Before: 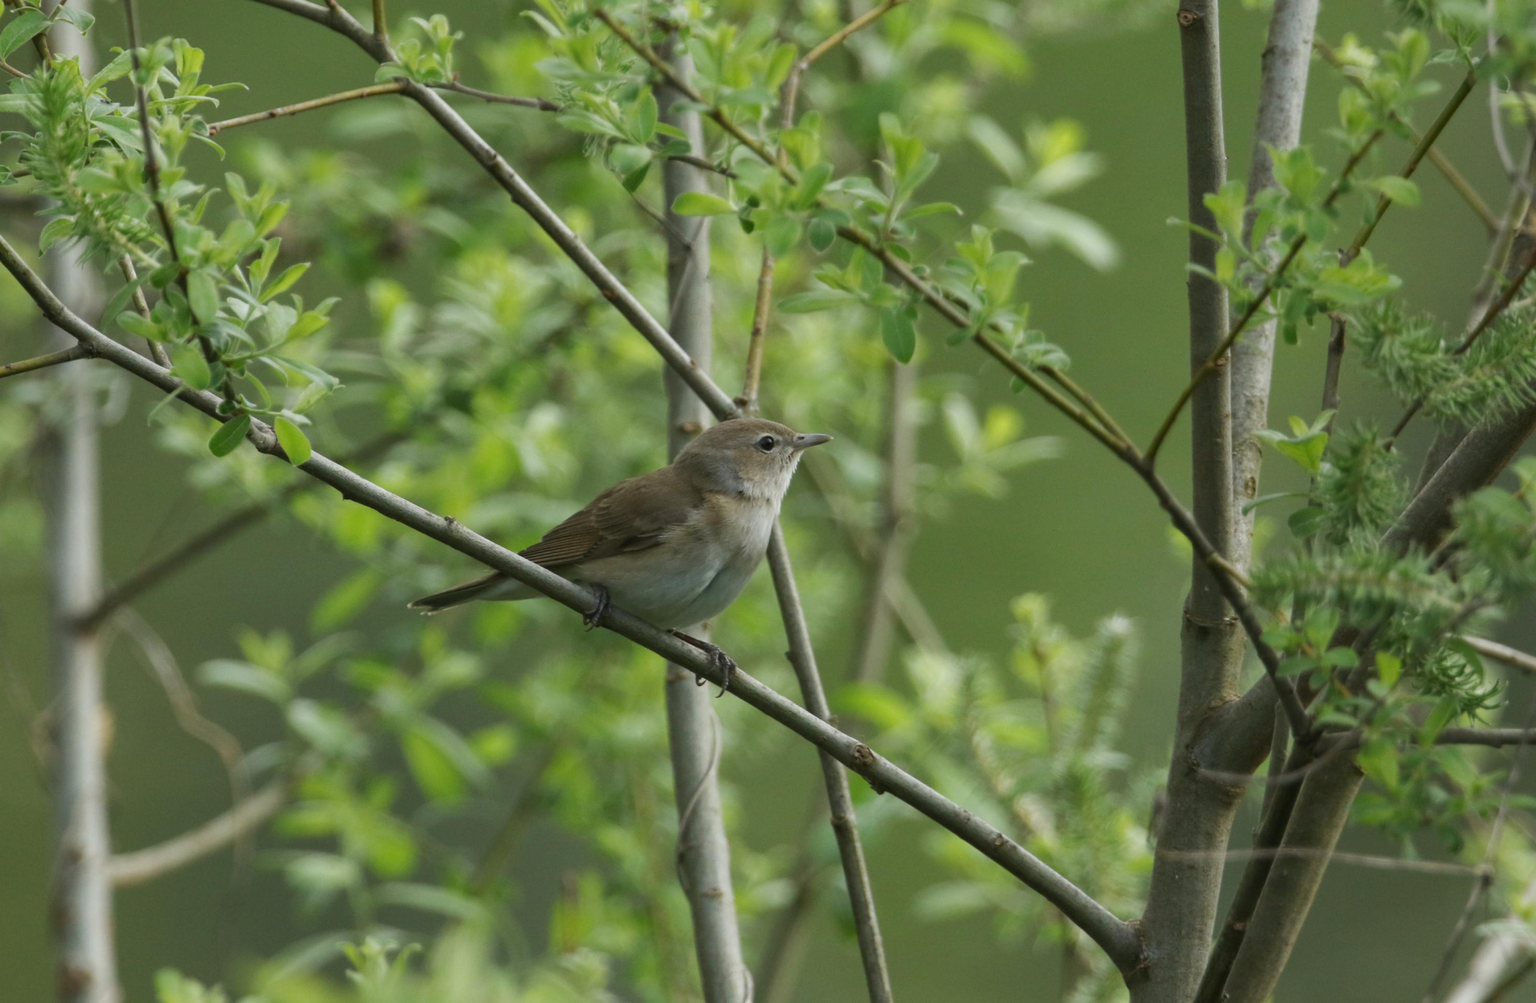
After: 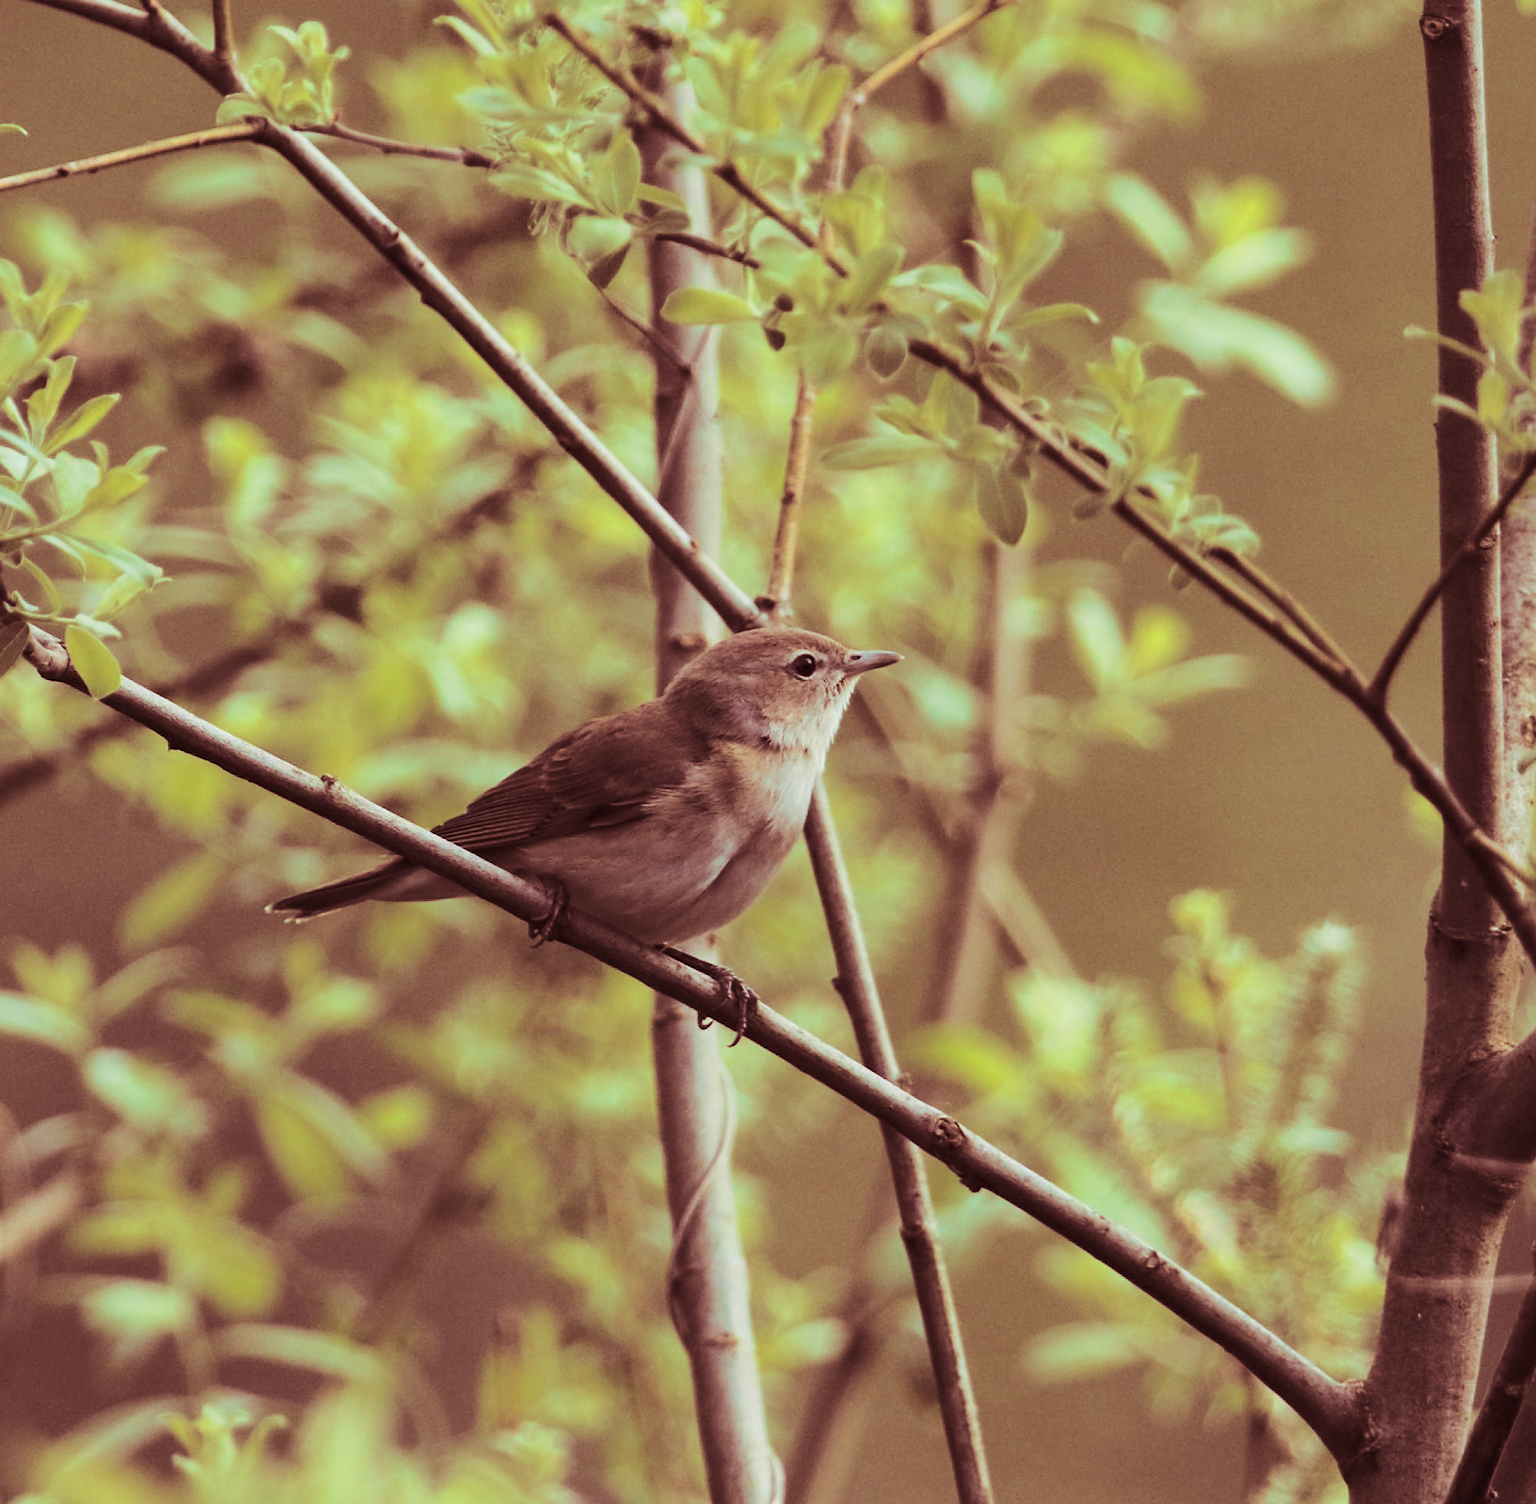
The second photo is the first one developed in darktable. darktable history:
crop and rotate: left 15.055%, right 18.278%
split-toning: highlights › saturation 0, balance -61.83
rgb curve: curves: ch0 [(0, 0) (0.284, 0.292) (0.505, 0.644) (1, 1)]; ch1 [(0, 0) (0.284, 0.292) (0.505, 0.644) (1, 1)]; ch2 [(0, 0) (0.284, 0.292) (0.505, 0.644) (1, 1)], compensate middle gray true
velvia: on, module defaults
sharpen: amount 0.2
